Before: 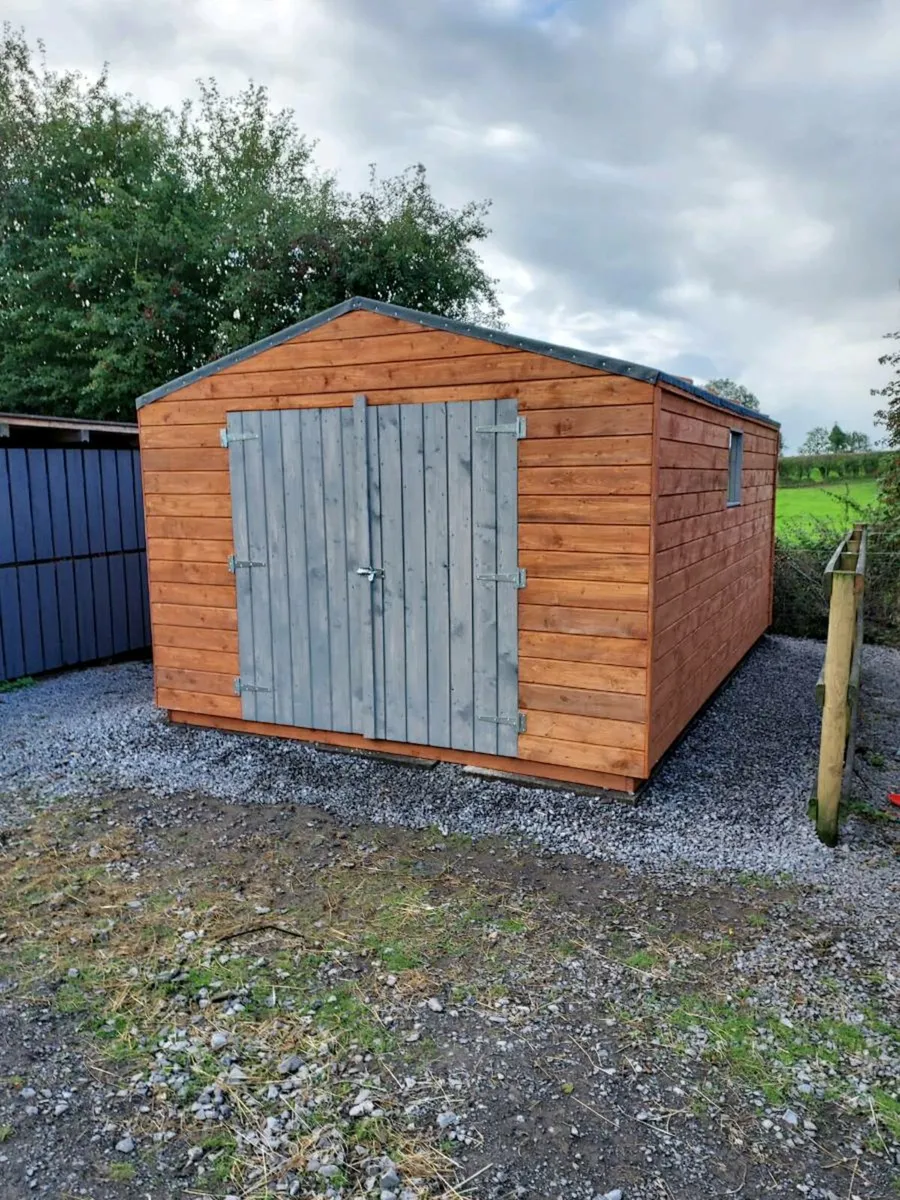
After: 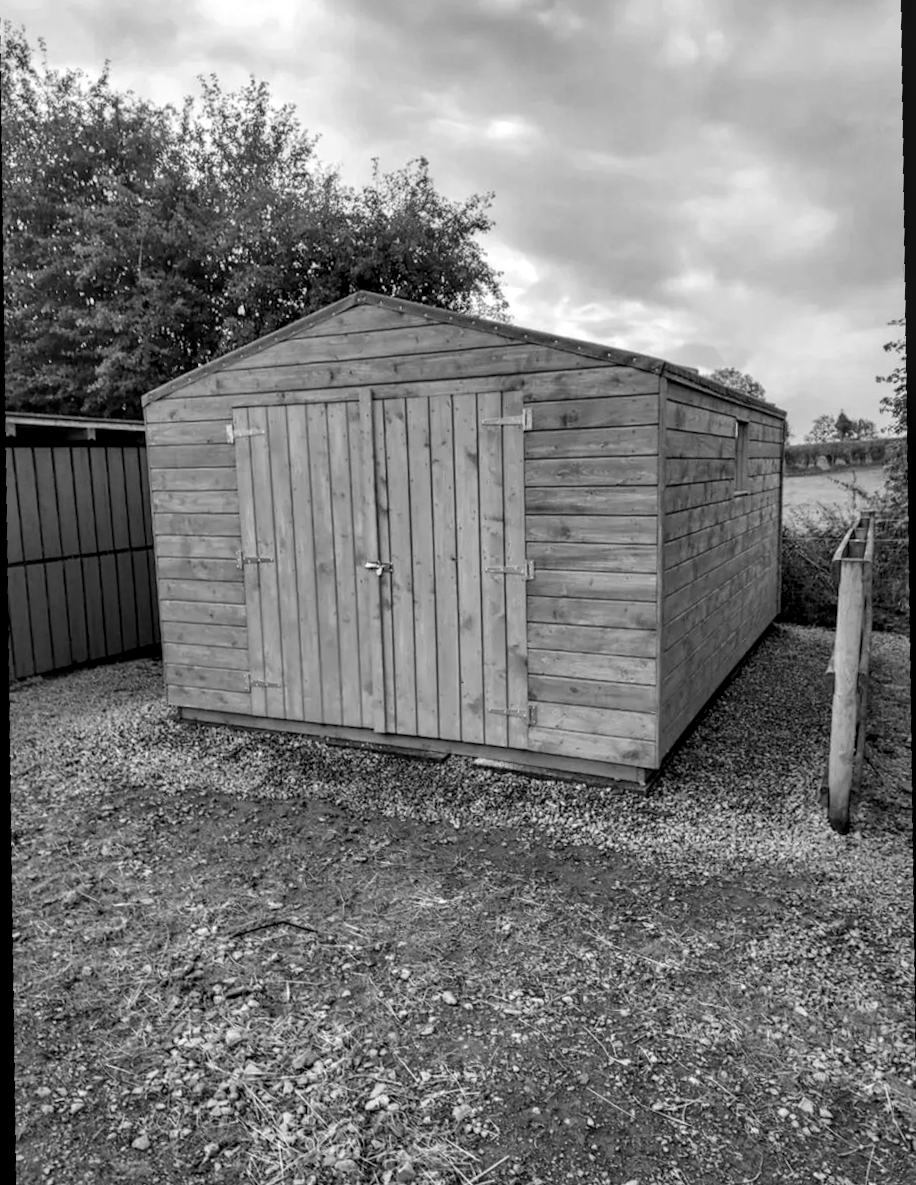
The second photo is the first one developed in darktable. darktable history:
contrast brightness saturation: saturation -1
local contrast: detail 130%
rotate and perspective: rotation -3.18°, automatic cropping off
crop and rotate: angle -2.38°
